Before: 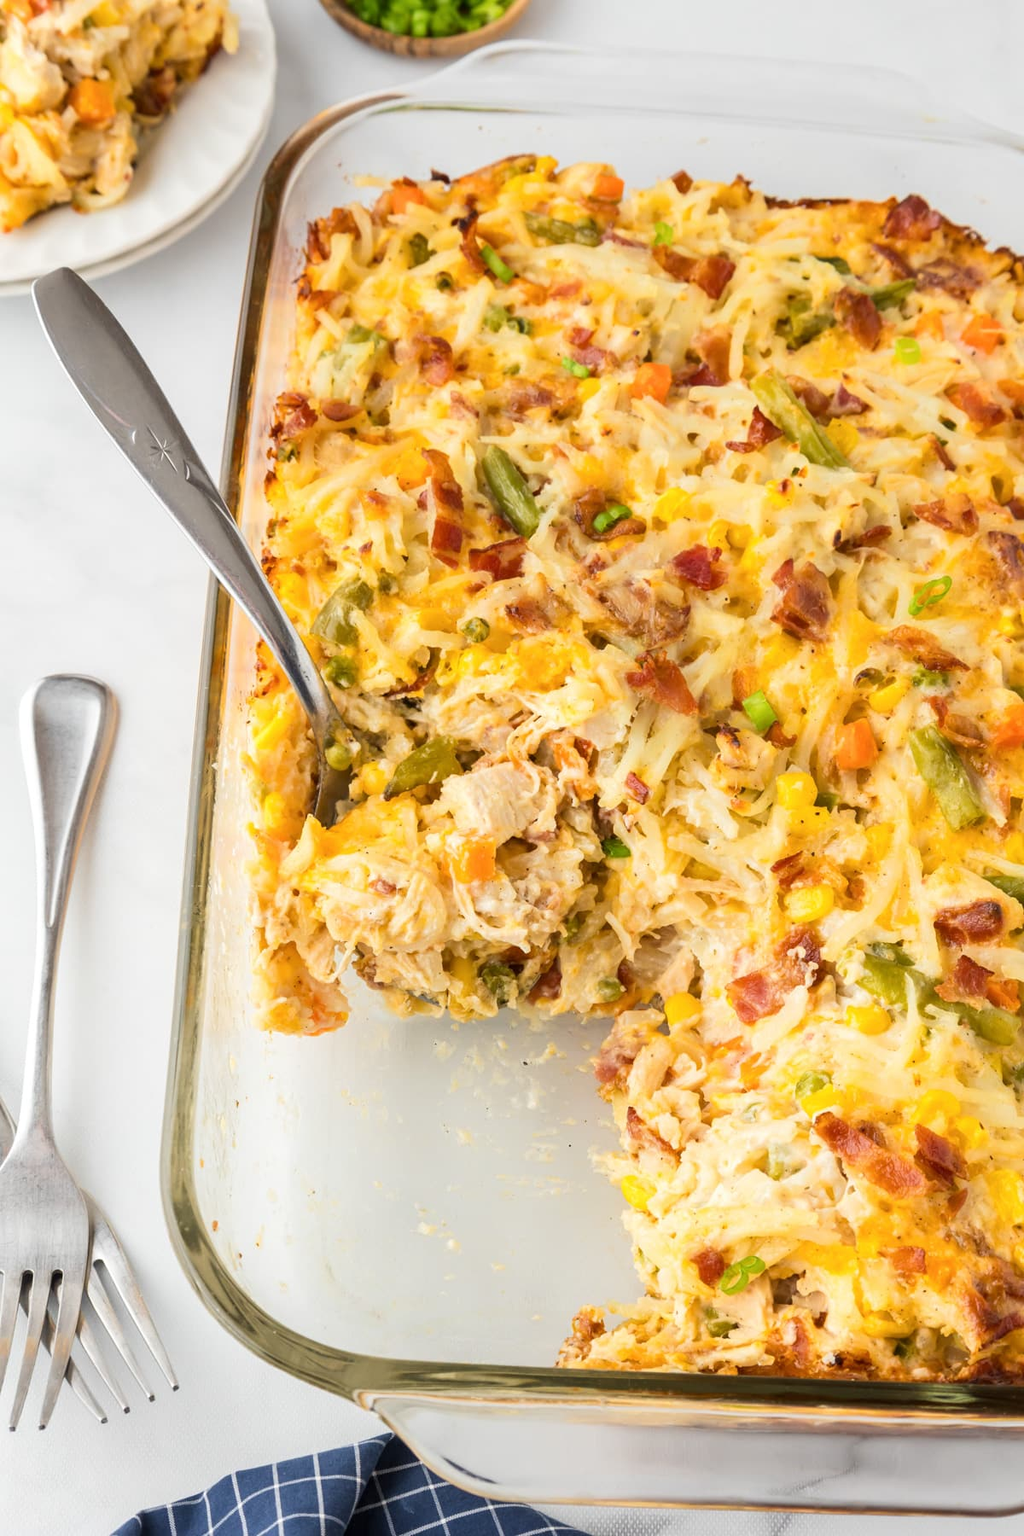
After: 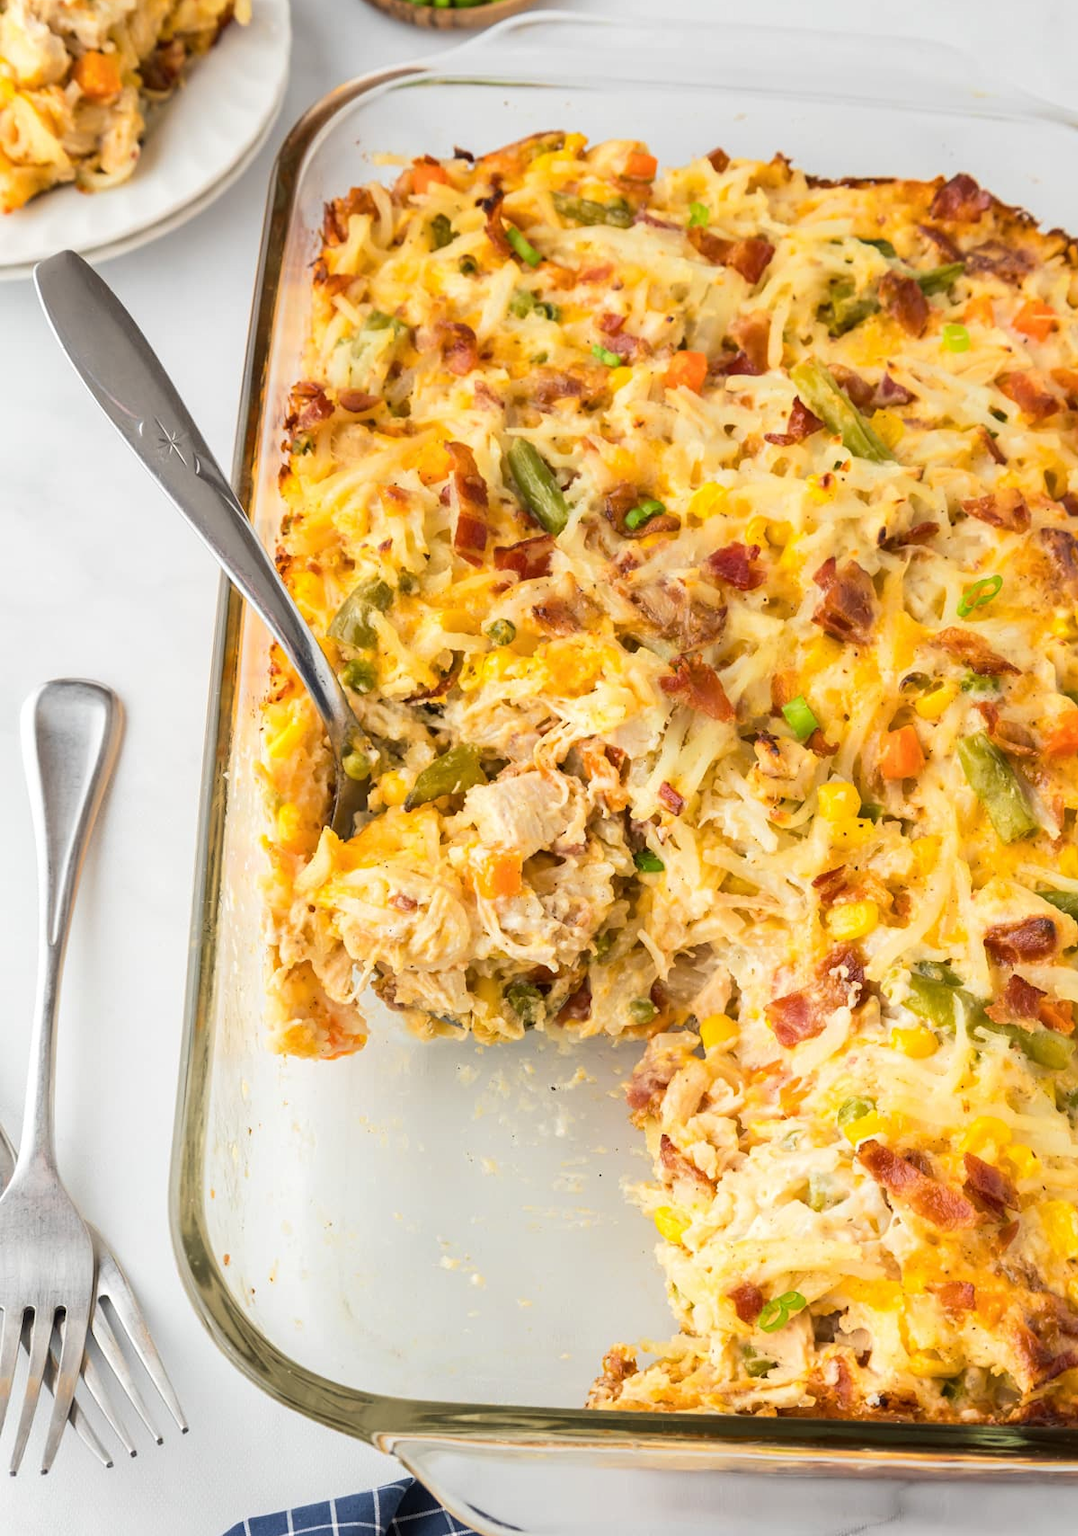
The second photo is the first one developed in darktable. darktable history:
base curve: curves: ch0 [(0, 0) (0.303, 0.277) (1, 1)], preserve colors none
crop and rotate: top 1.967%, bottom 3.034%
